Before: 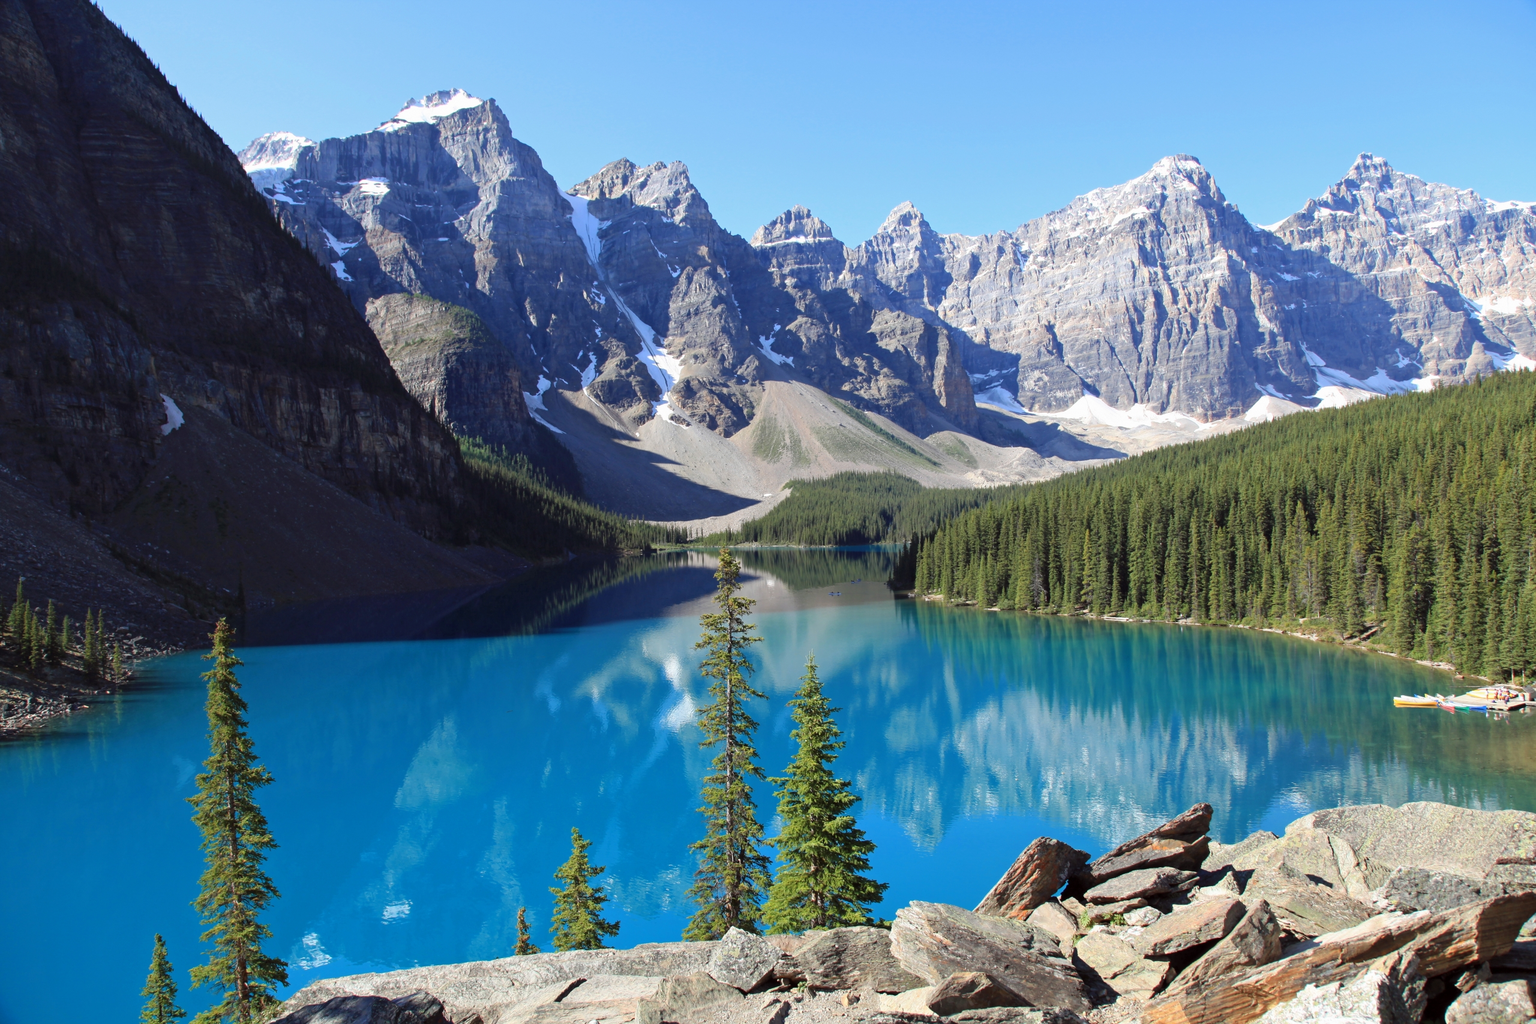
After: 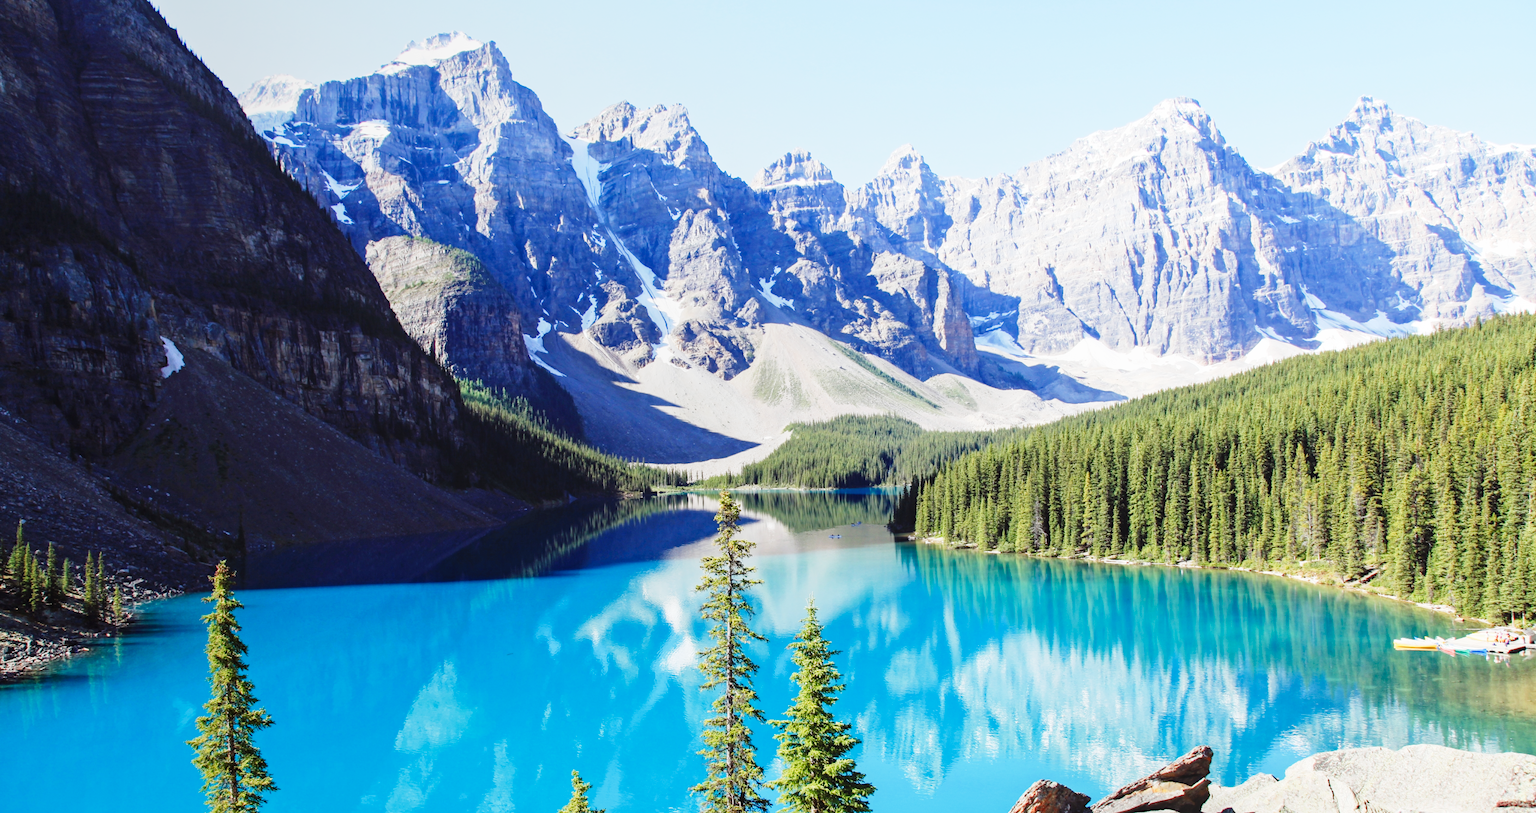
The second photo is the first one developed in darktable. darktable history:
base curve: curves: ch0 [(0, 0) (0, 0.001) (0.001, 0.001) (0.004, 0.002) (0.007, 0.004) (0.015, 0.013) (0.033, 0.045) (0.052, 0.096) (0.075, 0.17) (0.099, 0.241) (0.163, 0.42) (0.219, 0.55) (0.259, 0.616) (0.327, 0.722) (0.365, 0.765) (0.522, 0.873) (0.547, 0.881) (0.689, 0.919) (0.826, 0.952) (1, 1)], preserve colors none
local contrast: detail 109%
crop and rotate: top 5.651%, bottom 14.95%
